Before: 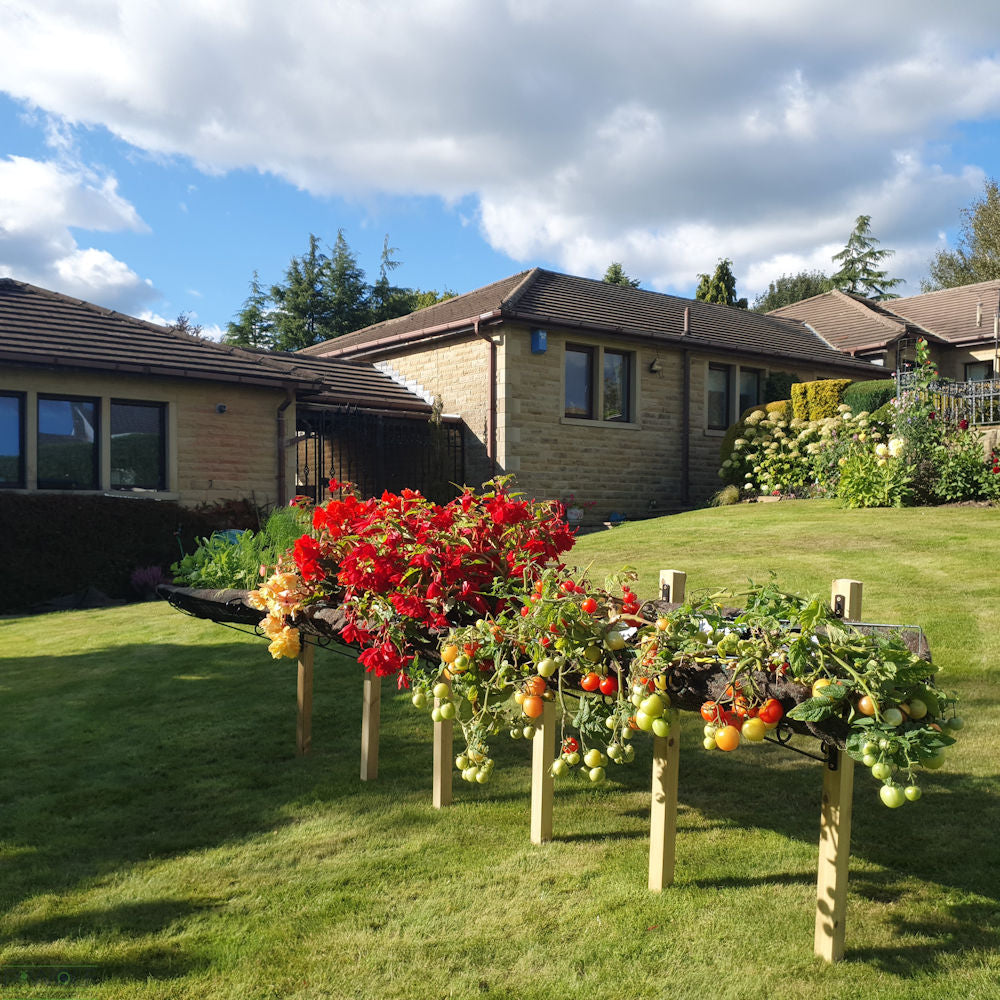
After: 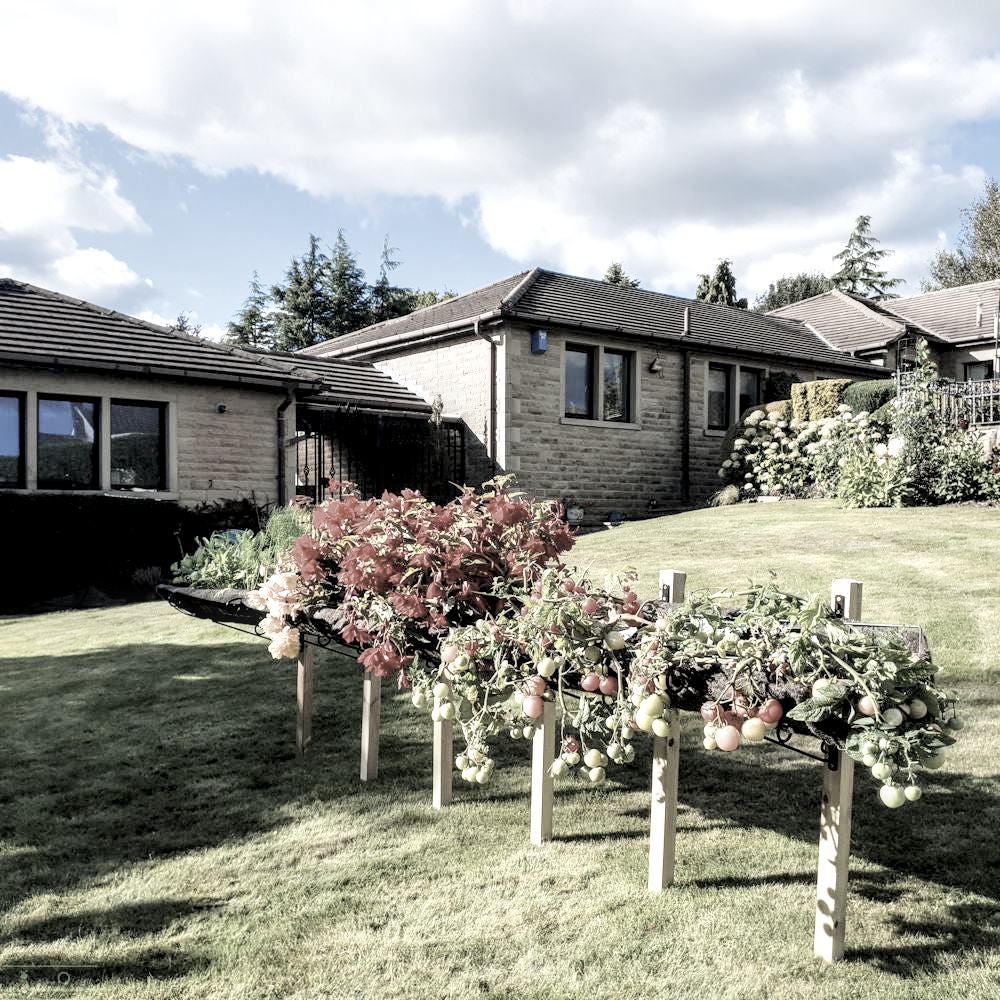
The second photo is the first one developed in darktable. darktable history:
exposure: black level correction 0, exposure 1 EV, compensate exposure bias true, compensate highlight preservation false
filmic rgb: black relative exposure -5 EV, white relative exposure 3.5 EV, hardness 3.19, contrast 1.2, highlights saturation mix -30%
local contrast: detail 150%
color zones: curves: ch1 [(0.238, 0.163) (0.476, 0.2) (0.733, 0.322) (0.848, 0.134)]
